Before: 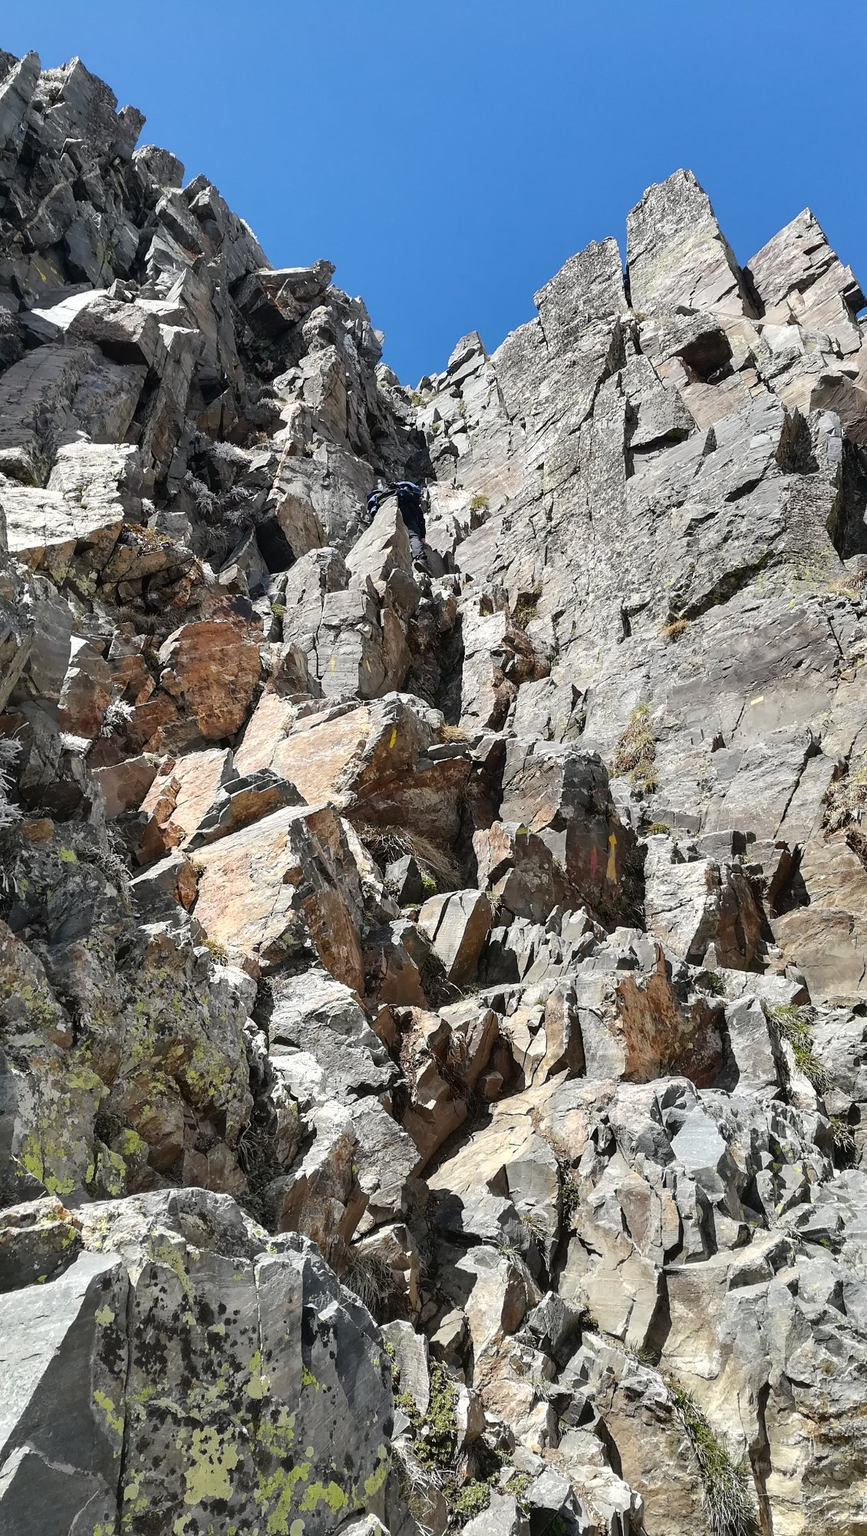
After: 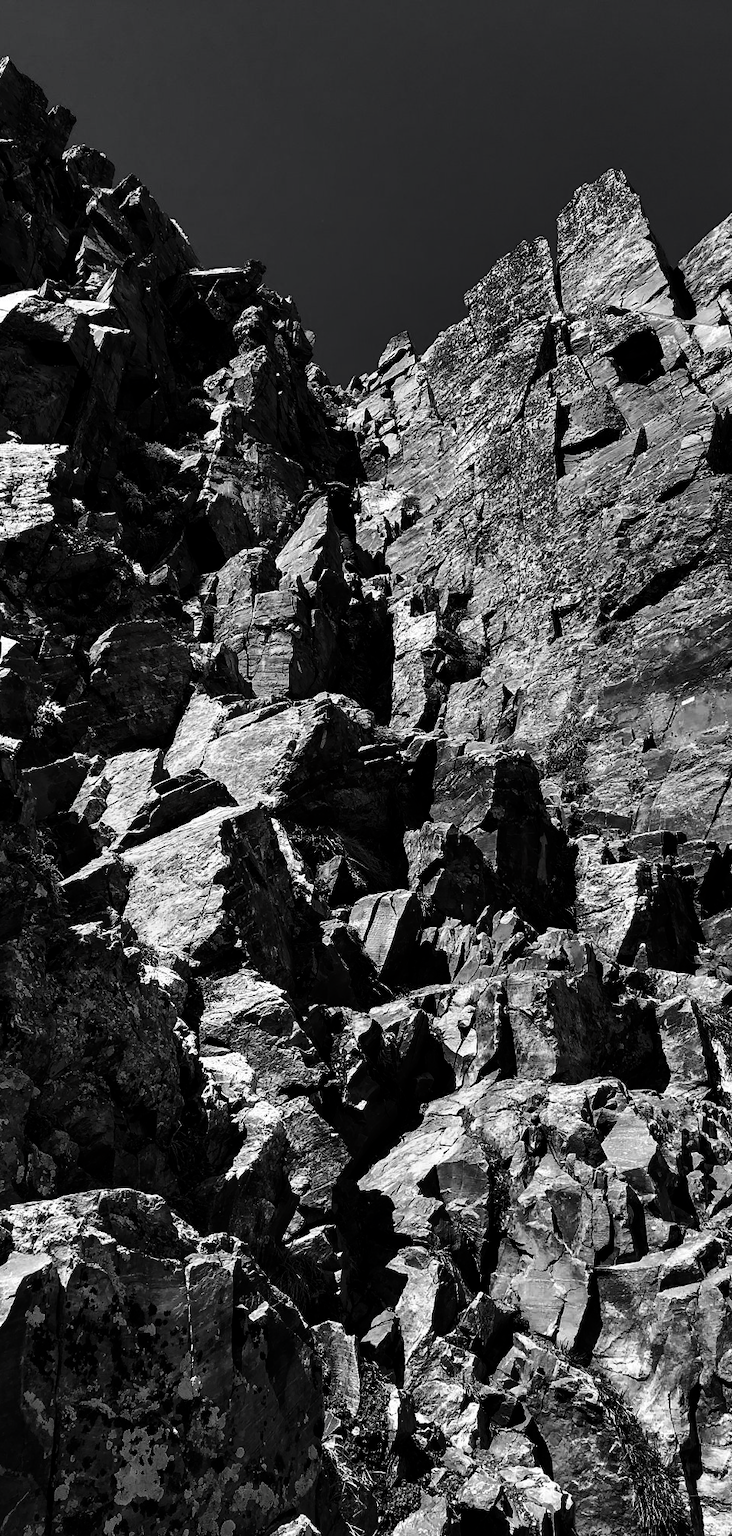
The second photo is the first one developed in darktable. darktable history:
color calibration: illuminant as shot in camera, x 0.378, y 0.393, temperature 4175.2 K
exposure: black level correction 0.001, compensate highlight preservation false
crop: left 8.069%, right 7.475%
contrast brightness saturation: contrast 0.019, brightness -0.992, saturation -0.985
base curve: curves: ch0 [(0, 0) (0.257, 0.25) (0.482, 0.586) (0.757, 0.871) (1, 1)], preserve colors none
tone equalizer: edges refinement/feathering 500, mask exposure compensation -1.57 EV, preserve details no
